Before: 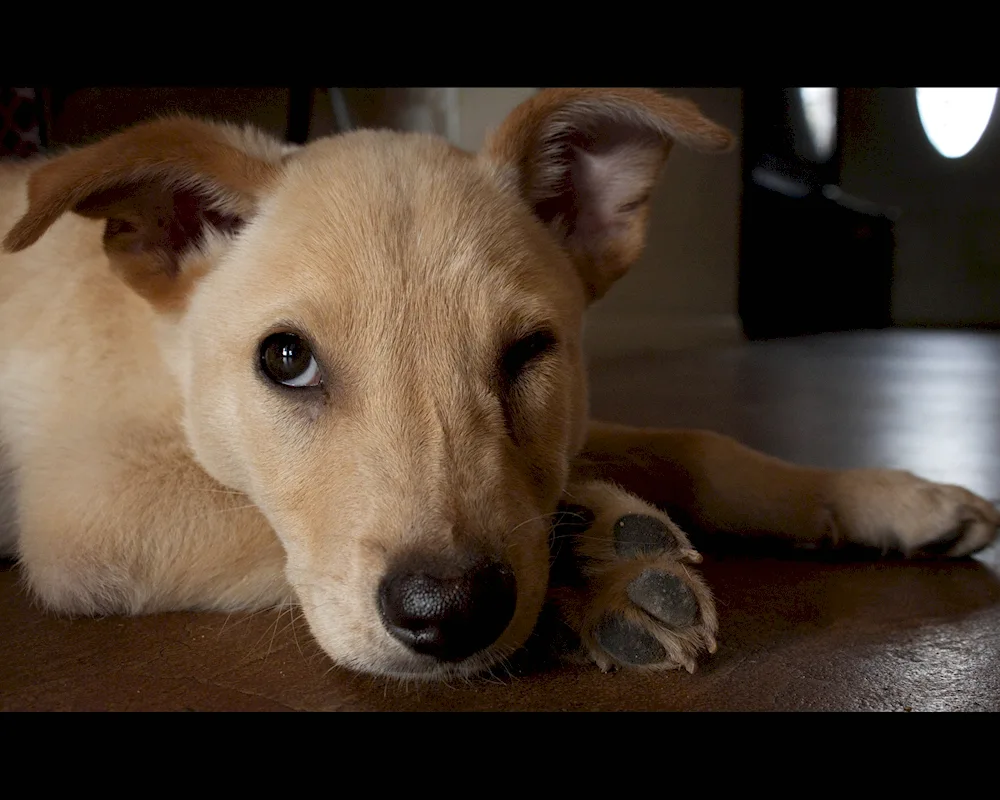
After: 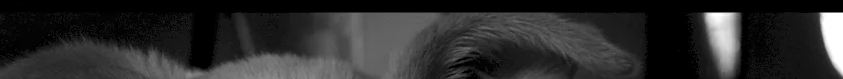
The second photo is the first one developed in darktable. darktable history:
color correction: highlights a* -20.08, highlights b* 9.8, shadows a* -20.4, shadows b* -10.76
base curve: curves: ch0 [(0, 0) (0.74, 0.67) (1, 1)]
local contrast: highlights 100%, shadows 100%, detail 120%, midtone range 0.2
monochrome: on, module defaults
crop and rotate: left 9.644%, top 9.491%, right 6.021%, bottom 80.509%
